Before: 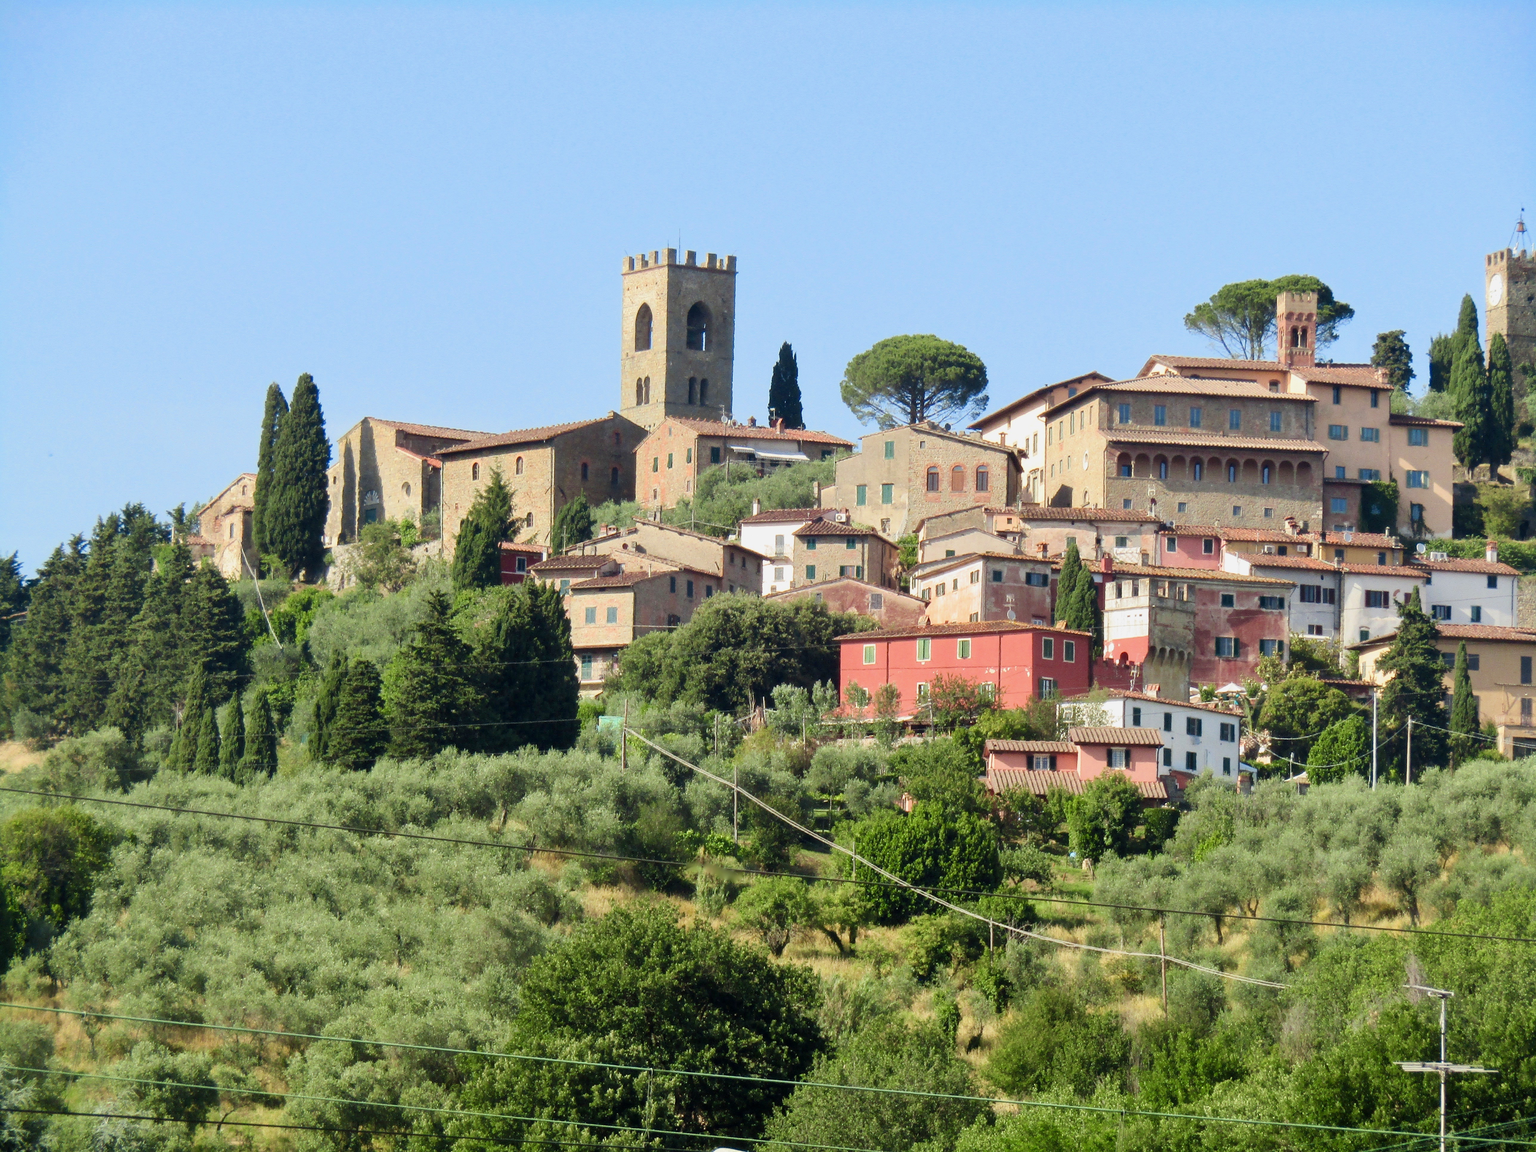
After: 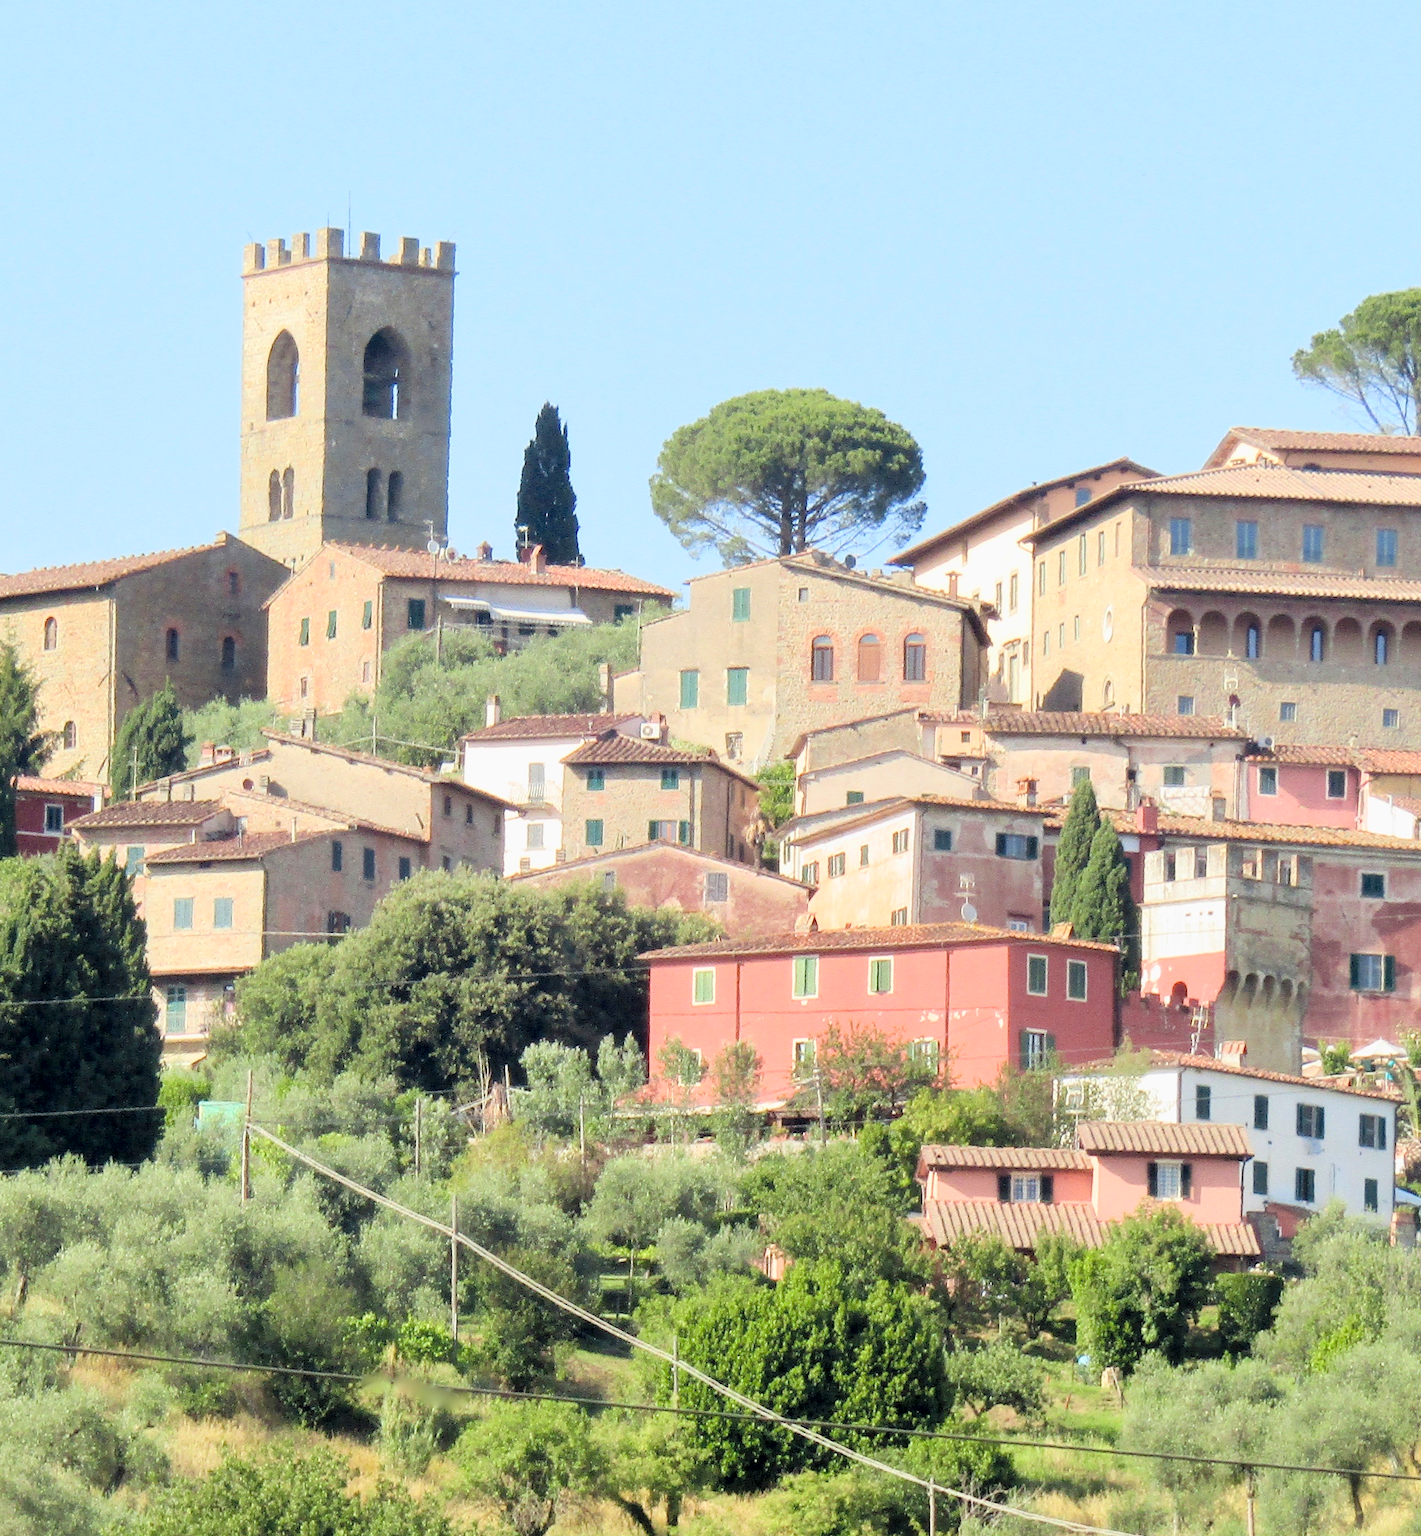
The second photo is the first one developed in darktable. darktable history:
crop: left 32.075%, top 10.976%, right 18.355%, bottom 17.596%
global tonemap: drago (0.7, 100)
